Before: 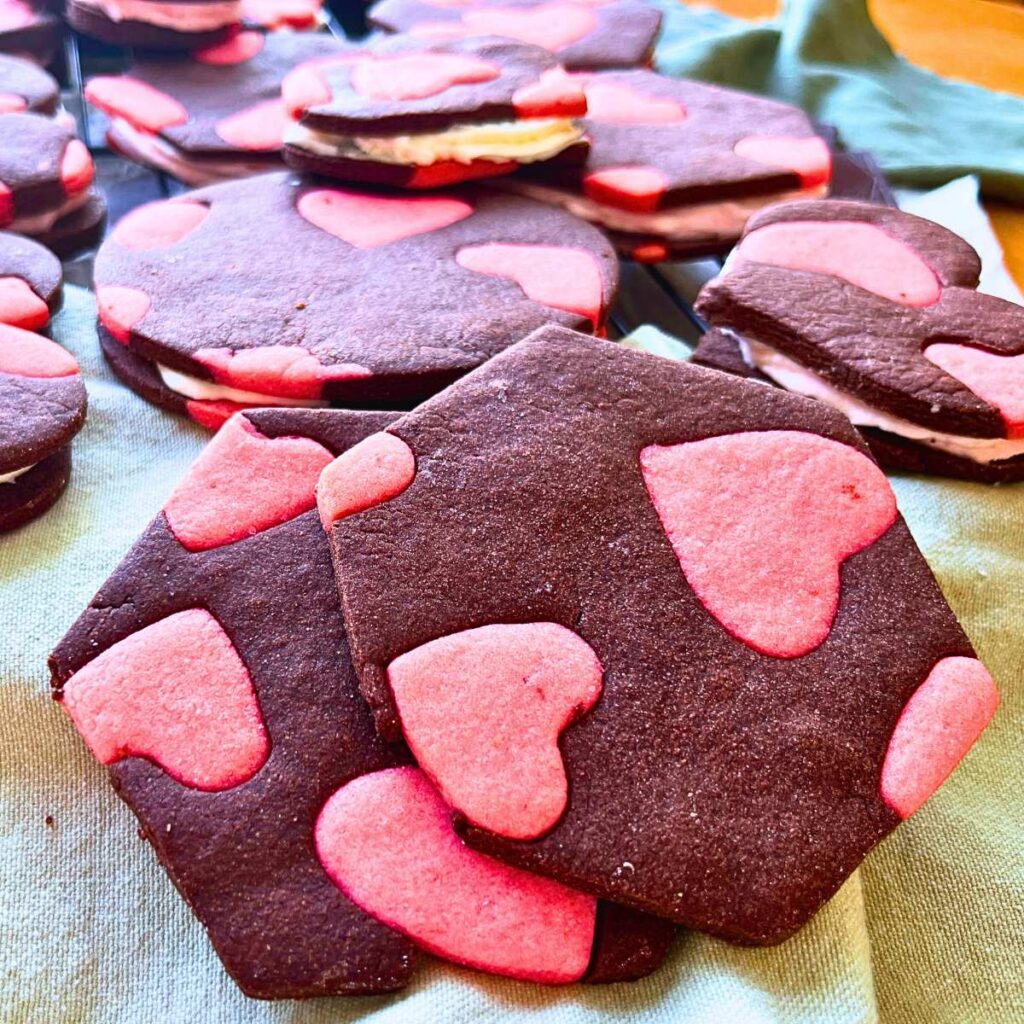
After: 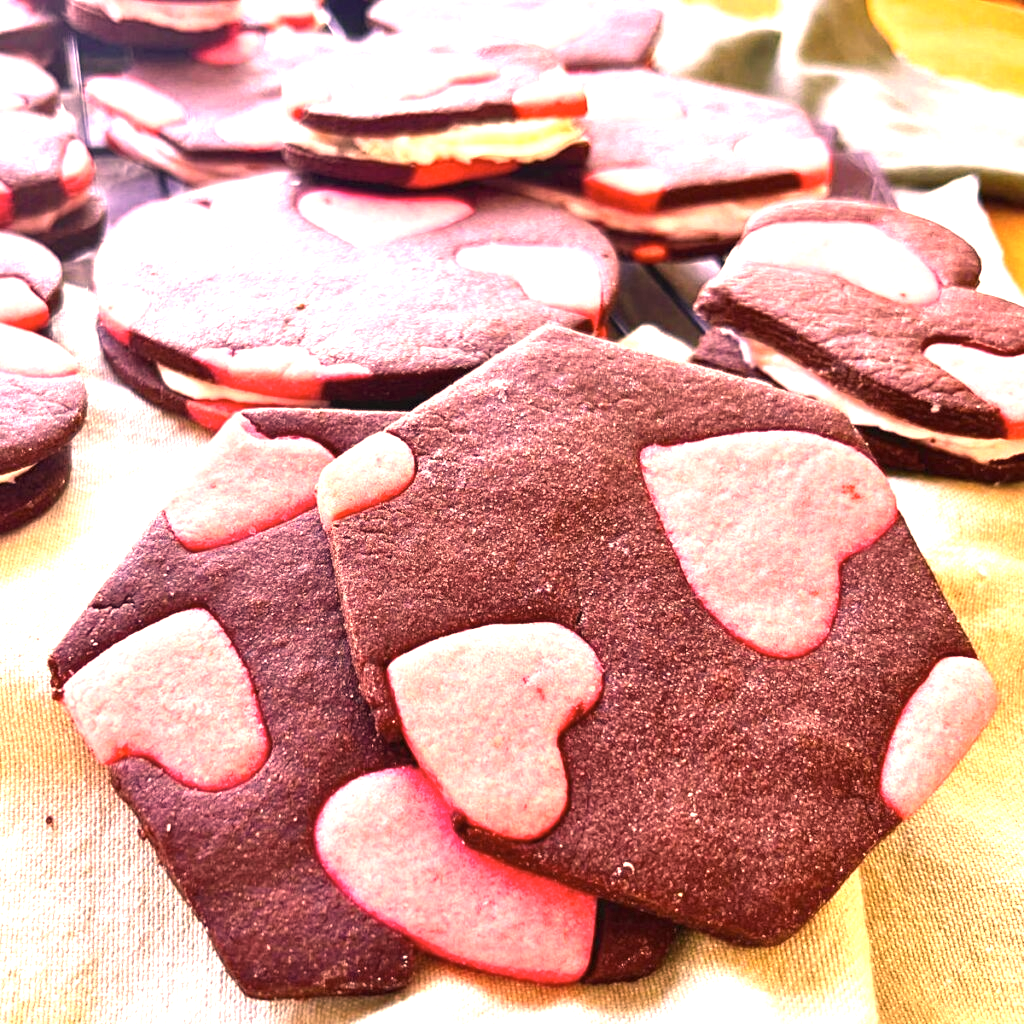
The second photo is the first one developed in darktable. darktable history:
color correction: highlights a* 40, highlights b* 40, saturation 0.69
exposure: exposure 1.25 EV, compensate exposure bias true, compensate highlight preservation false
